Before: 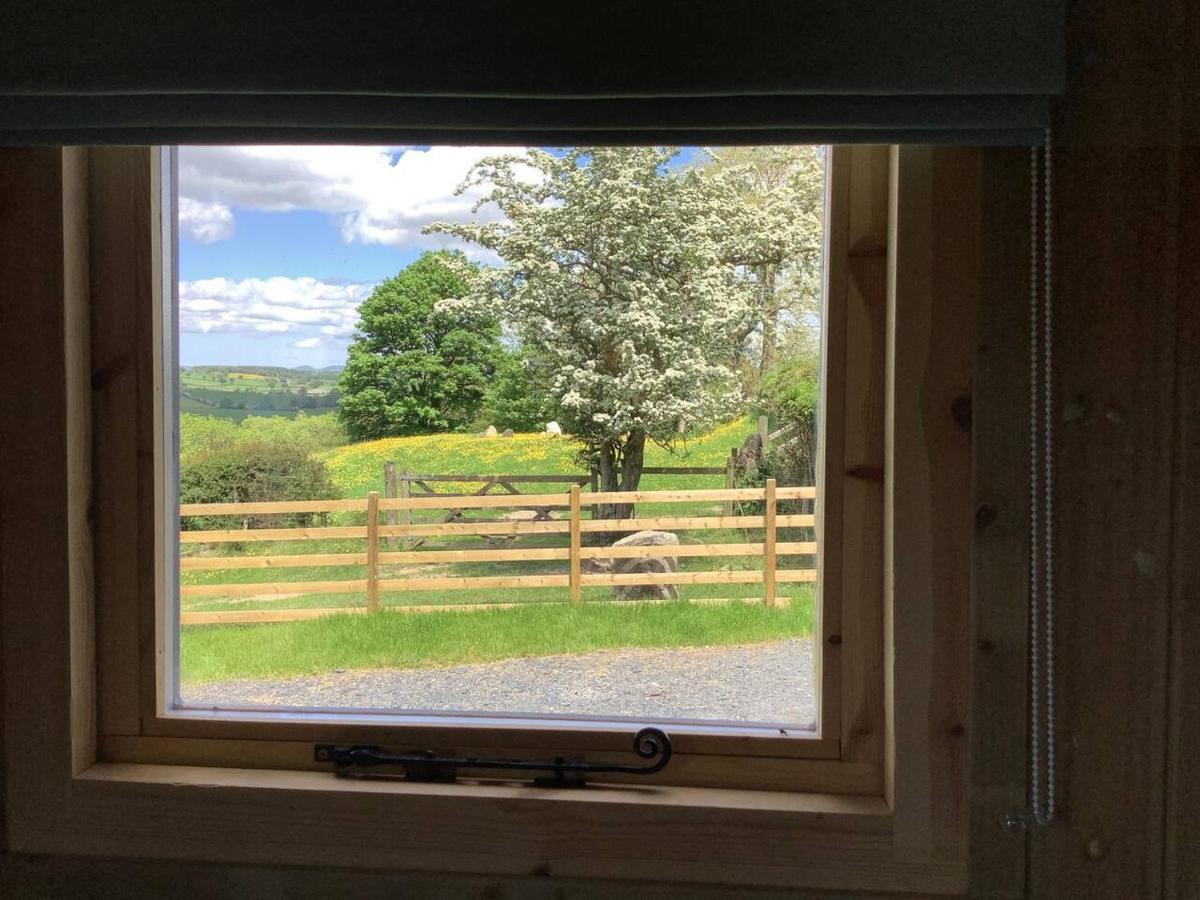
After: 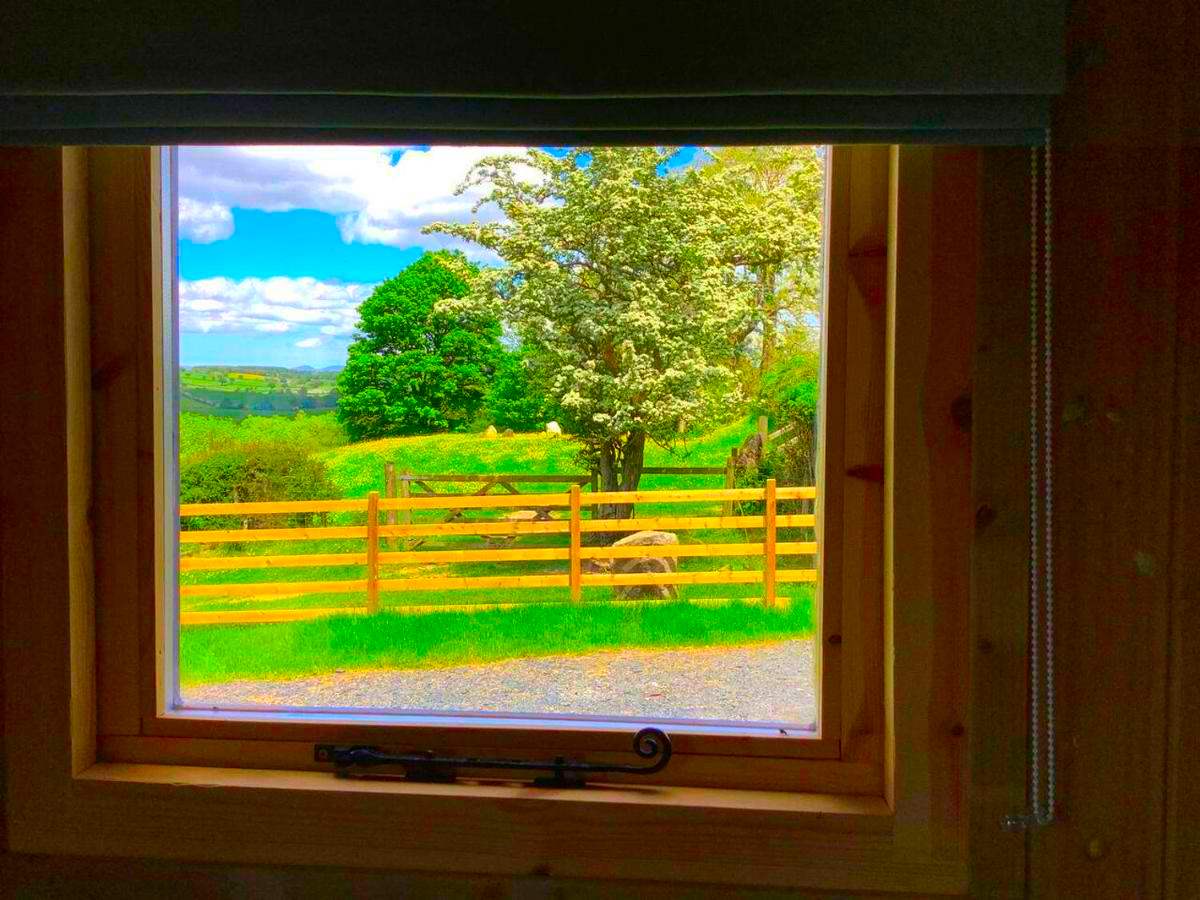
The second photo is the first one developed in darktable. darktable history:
color correction: saturation 3
